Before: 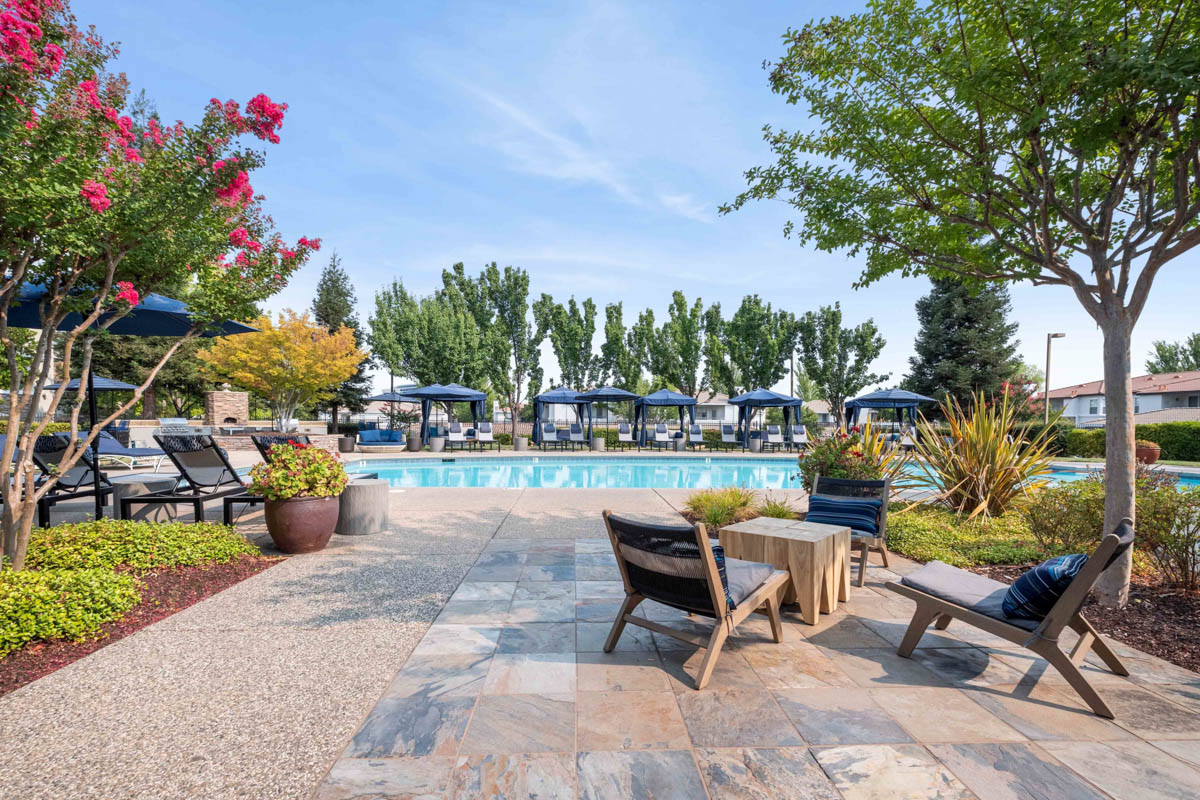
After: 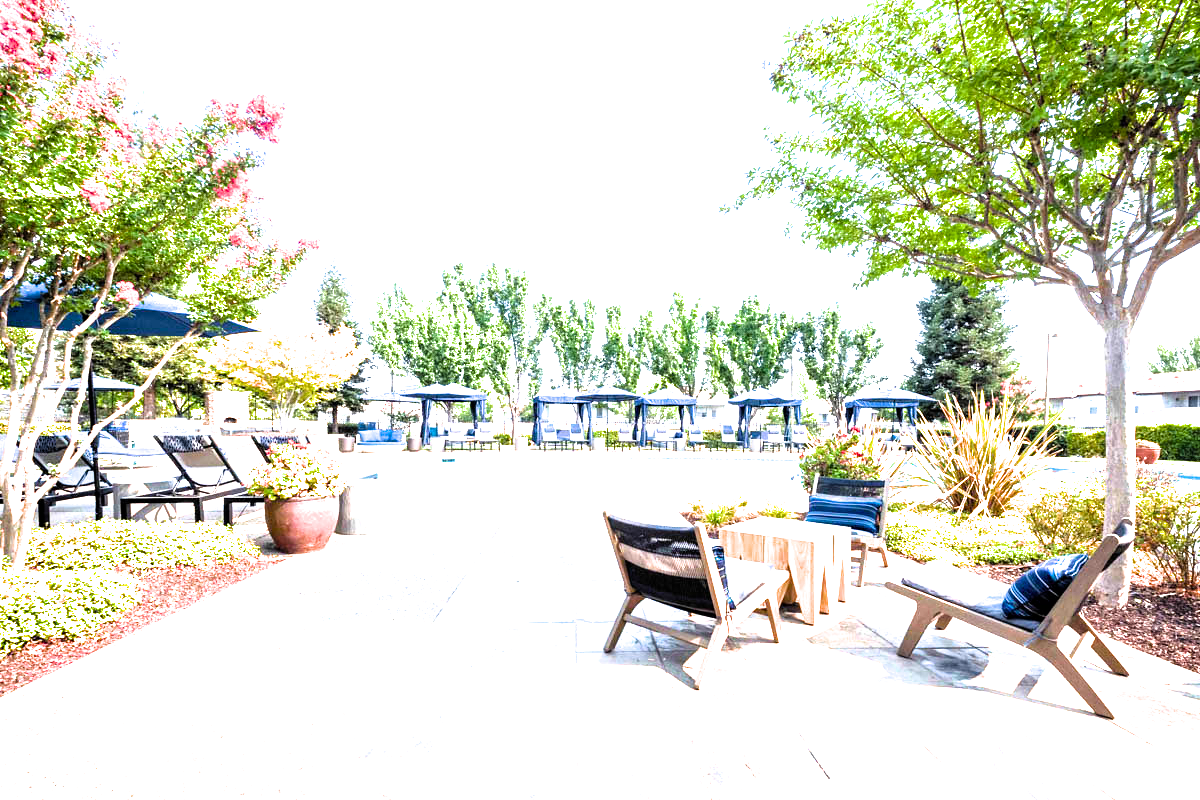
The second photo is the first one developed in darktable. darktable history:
filmic rgb: black relative exposure -8.18 EV, white relative exposure 2.2 EV, target white luminance 99.994%, hardness 7.16, latitude 75.52%, contrast 1.316, highlights saturation mix -1.7%, shadows ↔ highlights balance 30.03%, color science v6 (2022)
color balance rgb: perceptual saturation grading › global saturation 29.865%, global vibrance 14.319%
exposure: black level correction 0, exposure 2.12 EV, compensate highlight preservation false
